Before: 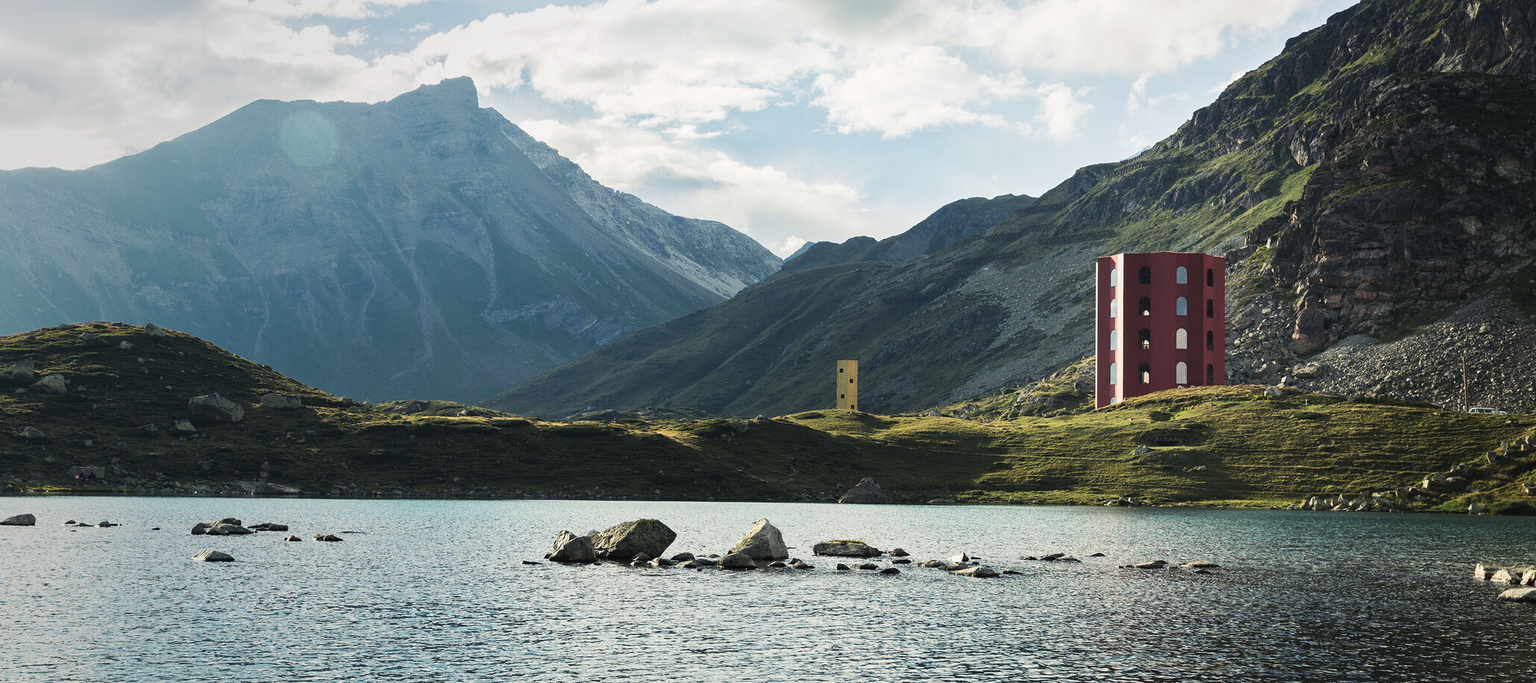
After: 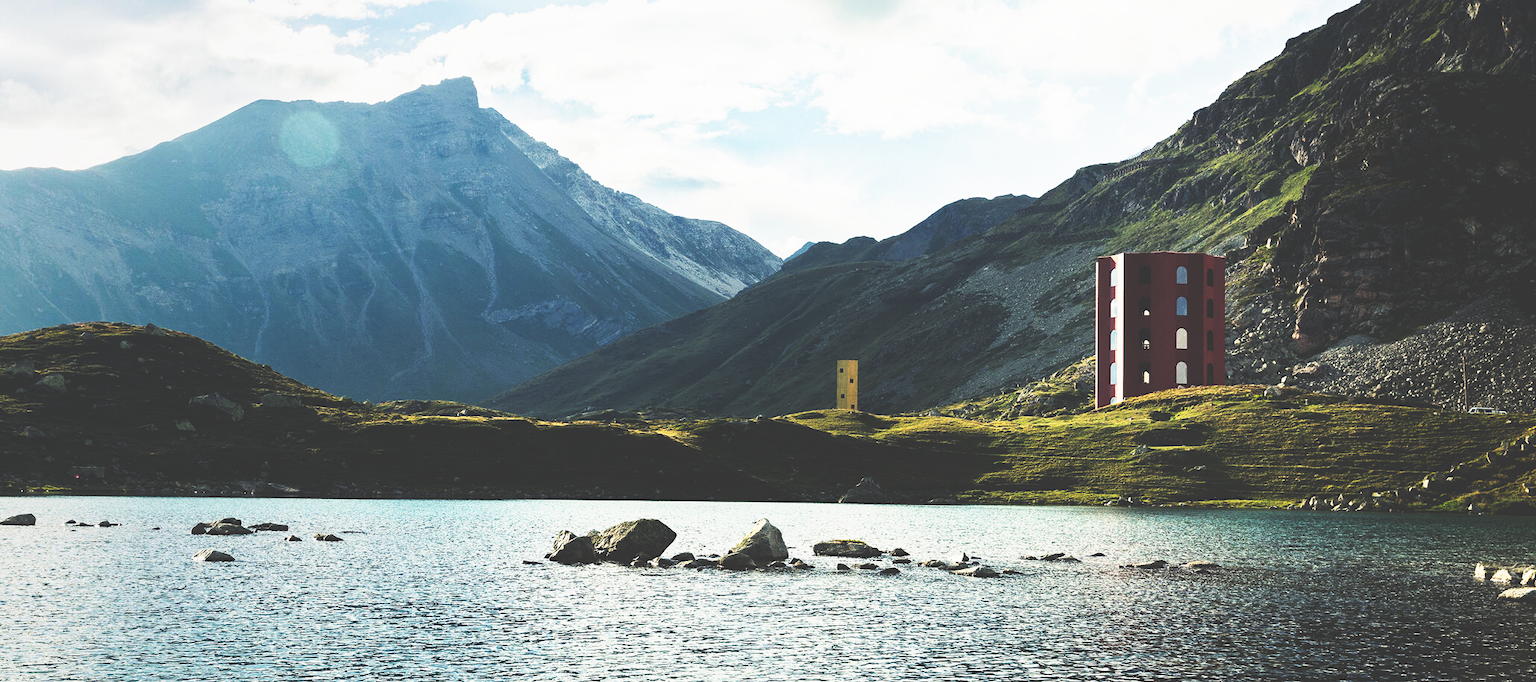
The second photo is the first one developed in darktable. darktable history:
base curve: curves: ch0 [(0, 0.036) (0.007, 0.037) (0.604, 0.887) (1, 1)], preserve colors none
color balance rgb: global offset › luminance -0.86%, linear chroma grading › global chroma 3.178%, perceptual saturation grading › global saturation -2.907%, perceptual saturation grading › shadows -2.4%
